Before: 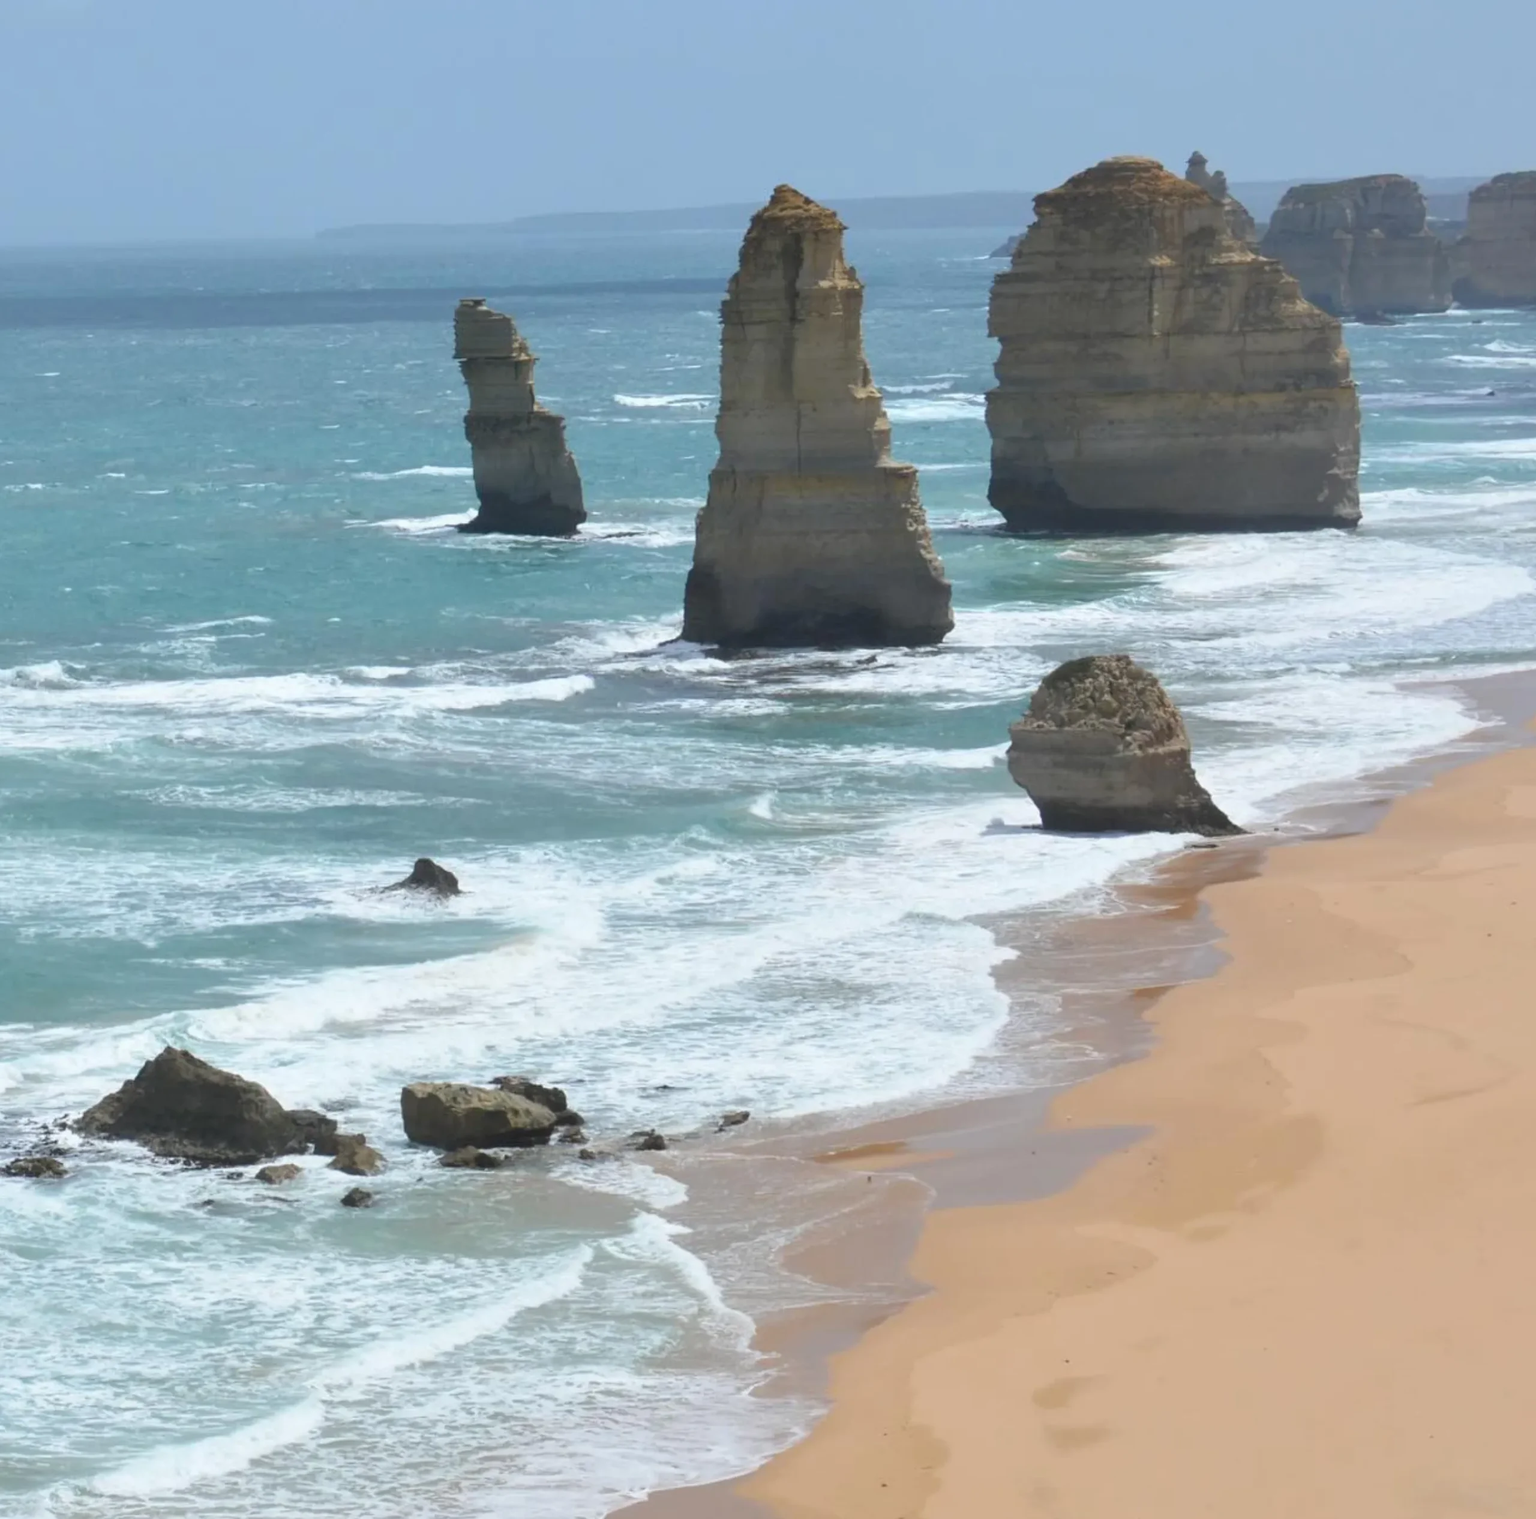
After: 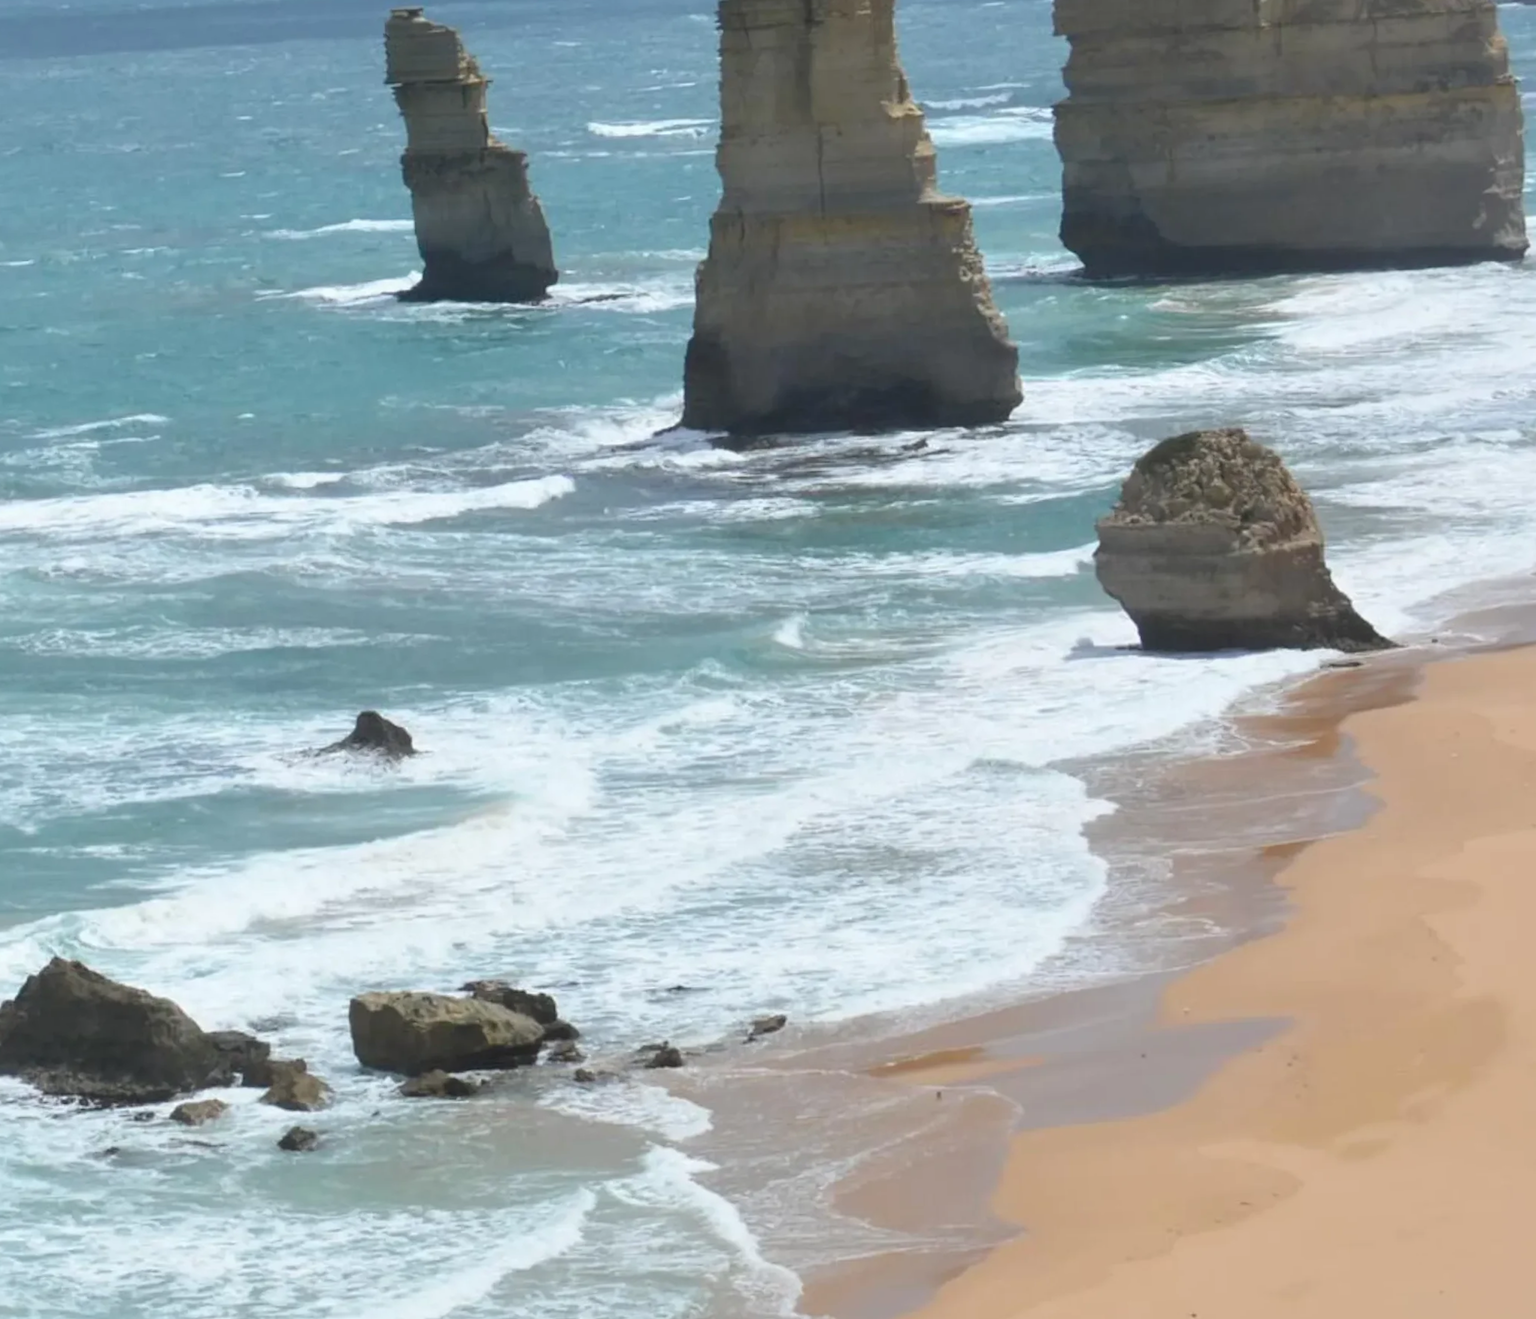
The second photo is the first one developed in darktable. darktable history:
bloom: size 3%, threshold 100%, strength 0%
rotate and perspective: rotation -5.2°, automatic cropping off
crop and rotate: angle -3.37°, left 9.79%, top 20.73%, right 12.42%, bottom 11.82%
